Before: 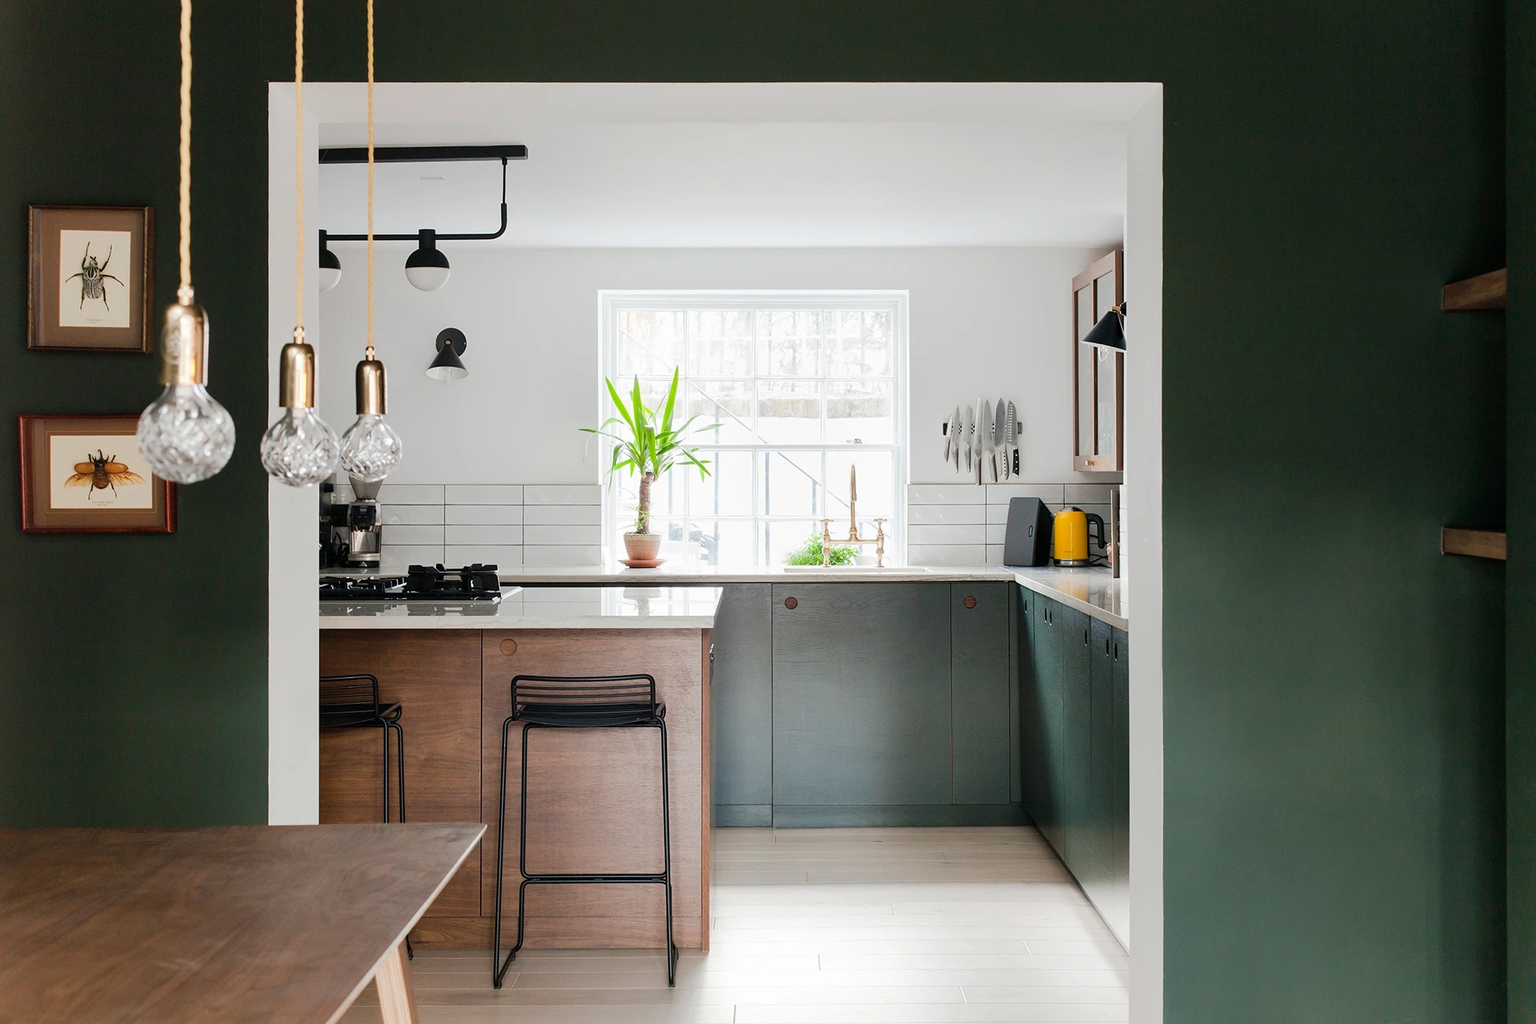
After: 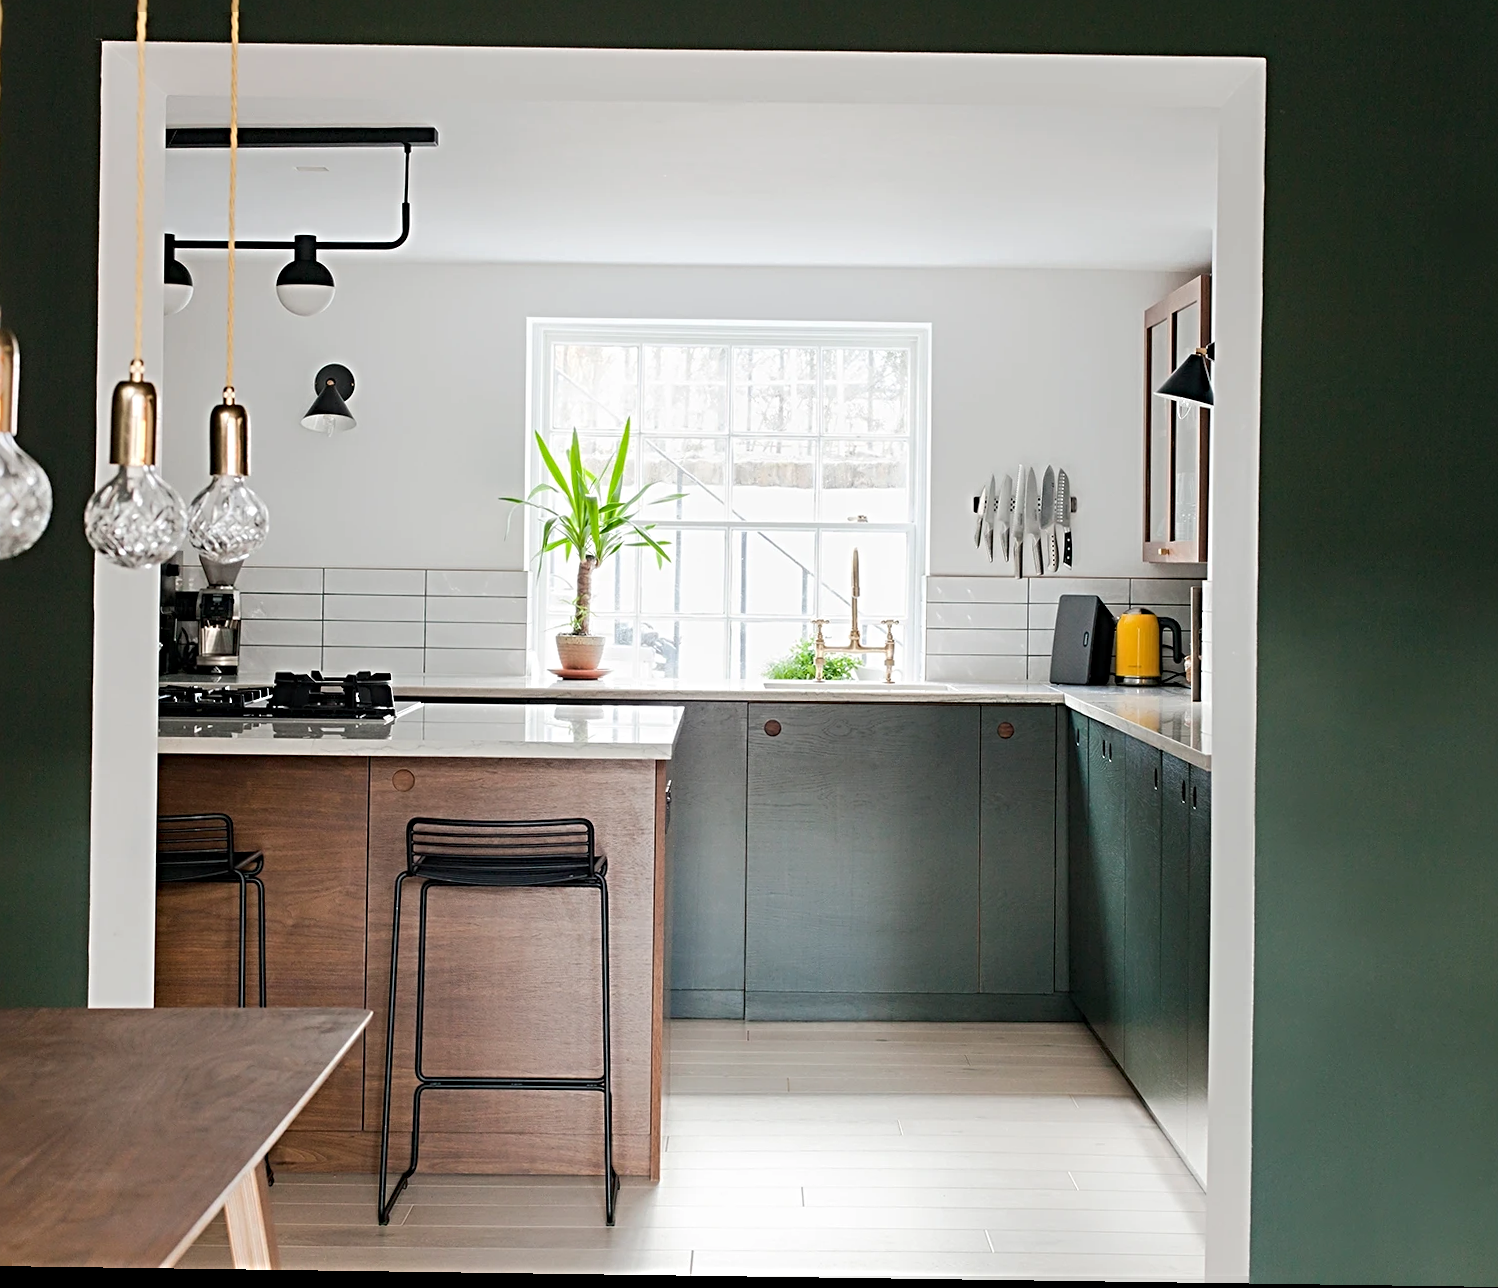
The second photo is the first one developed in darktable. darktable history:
crop and rotate: left 13.15%, top 5.251%, right 12.609%
rotate and perspective: rotation 0.8°, automatic cropping off
sharpen: radius 4.883
